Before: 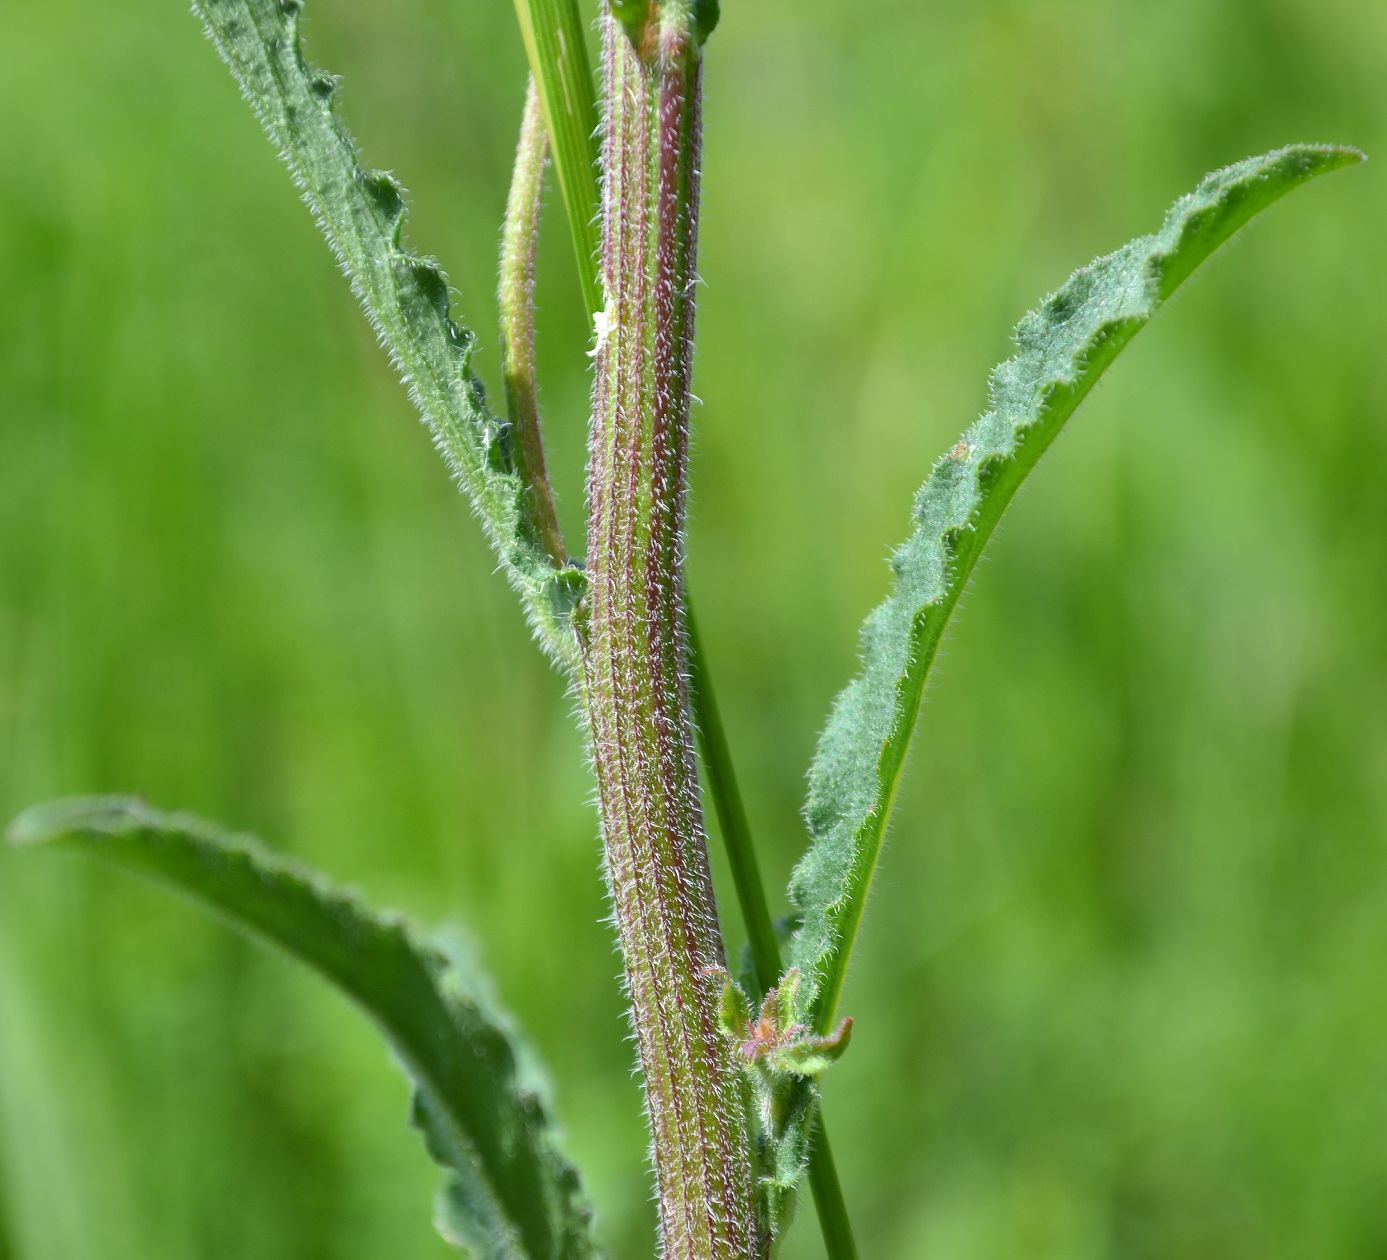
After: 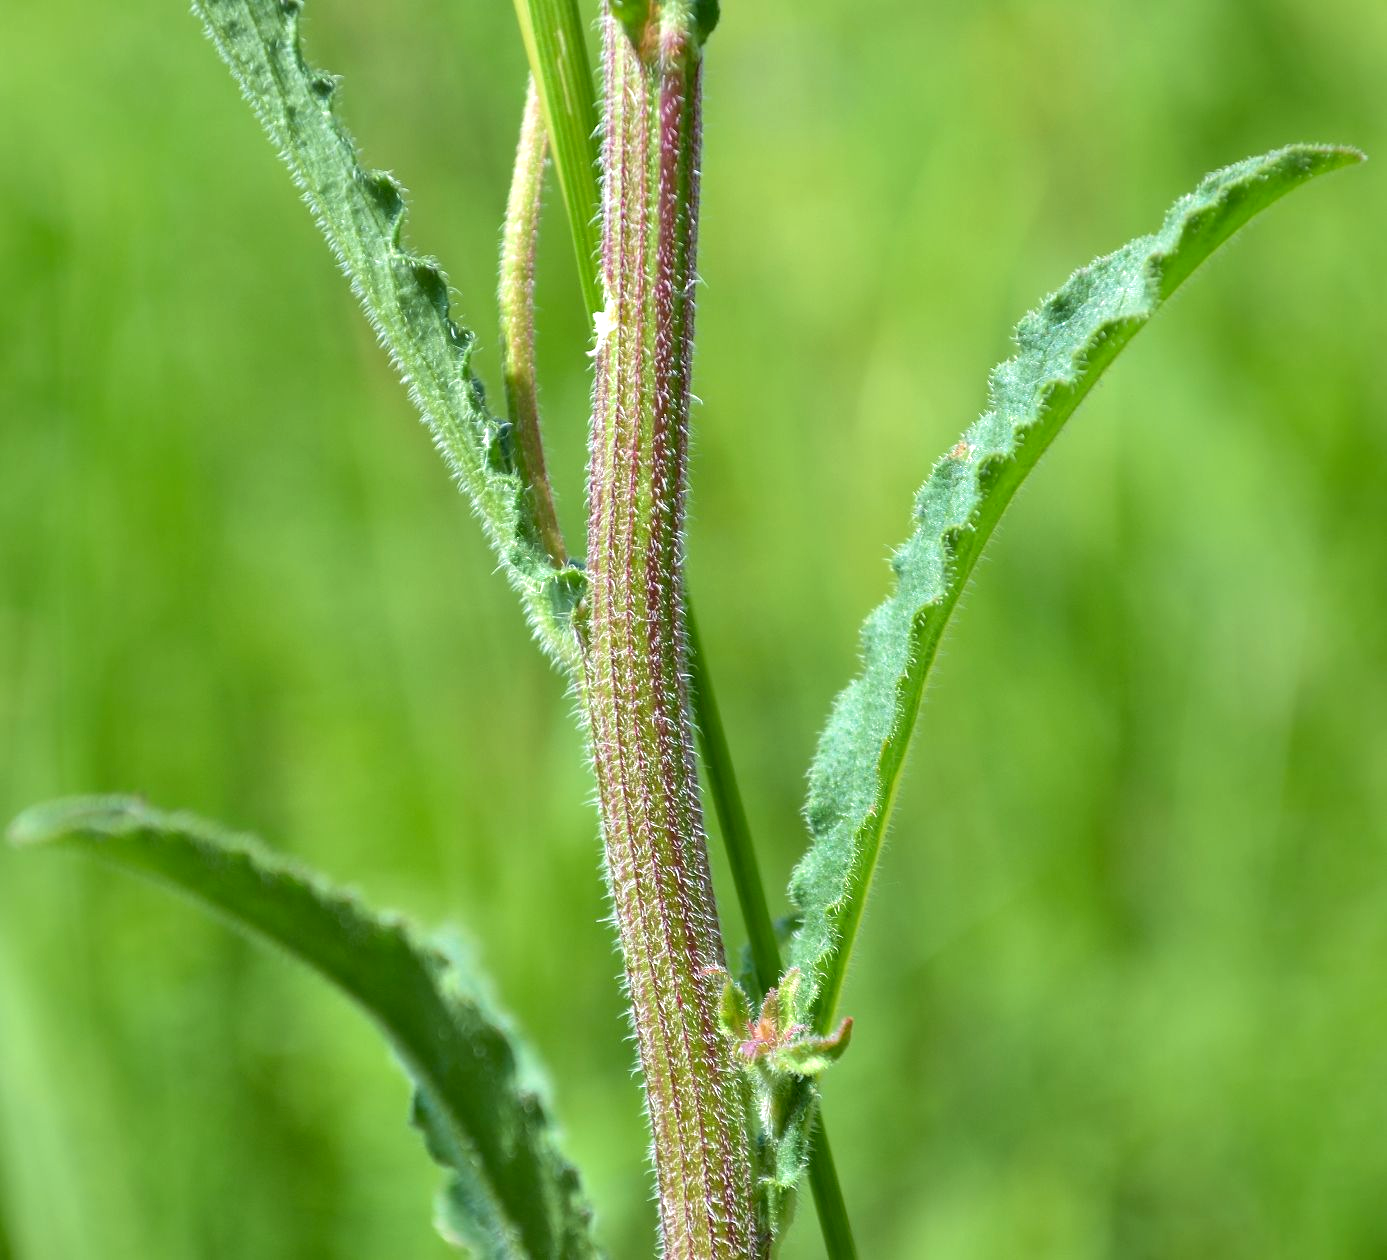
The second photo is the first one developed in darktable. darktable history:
exposure: black level correction 0.003, exposure 0.383 EV, compensate highlight preservation false
velvia: on, module defaults
